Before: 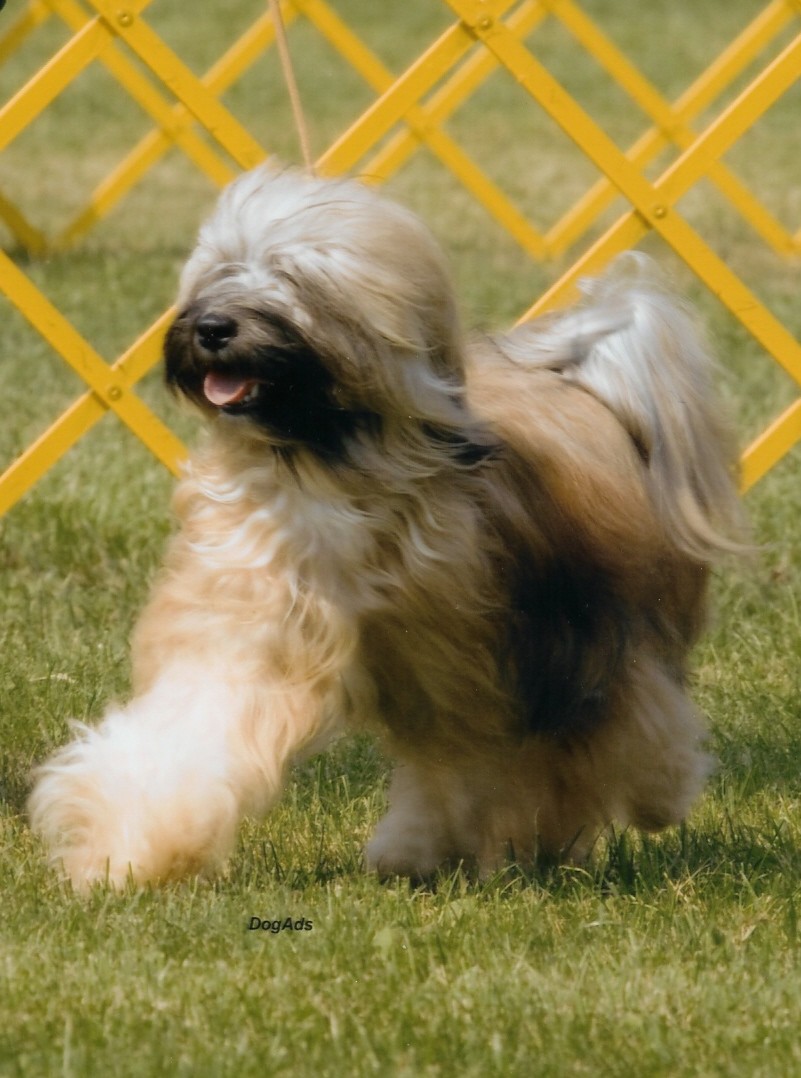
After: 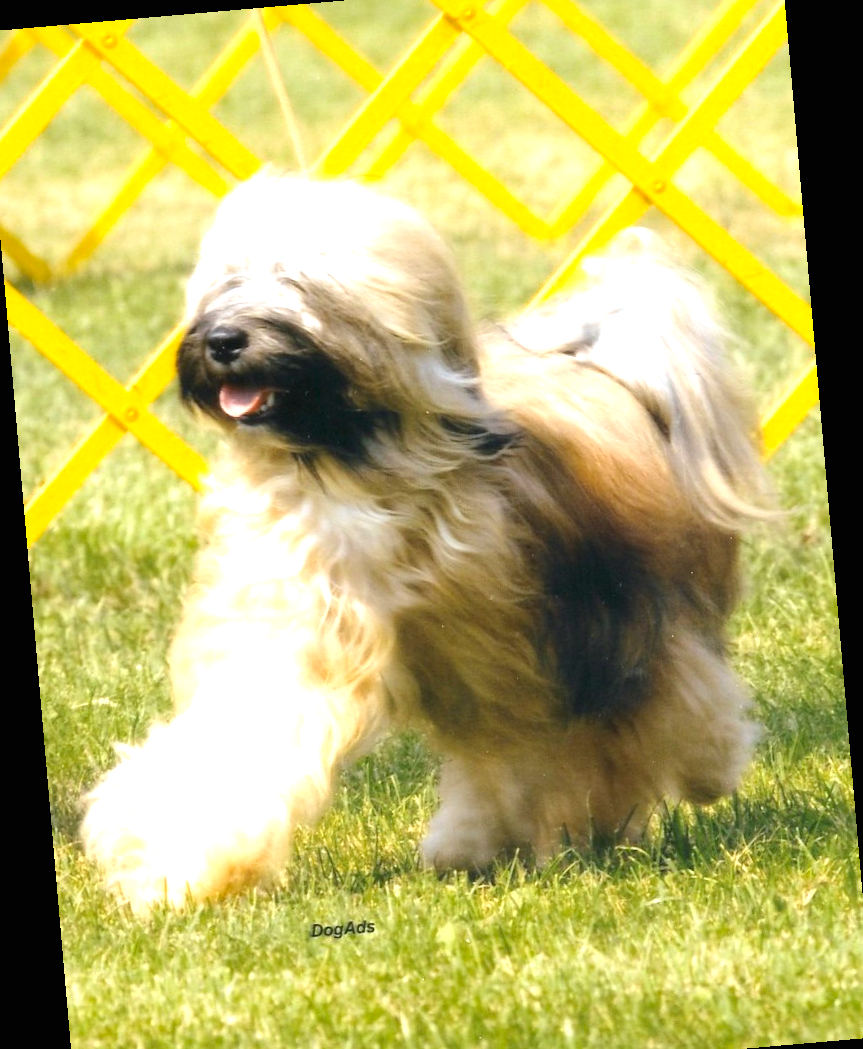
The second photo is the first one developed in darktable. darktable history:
crop: left 1.964%, top 3.251%, right 1.122%, bottom 4.933%
vibrance: vibrance 60%
rotate and perspective: rotation -4.98°, automatic cropping off
exposure: black level correction 0, exposure 1.5 EV, compensate exposure bias true, compensate highlight preservation false
white balance: red 0.983, blue 1.036
